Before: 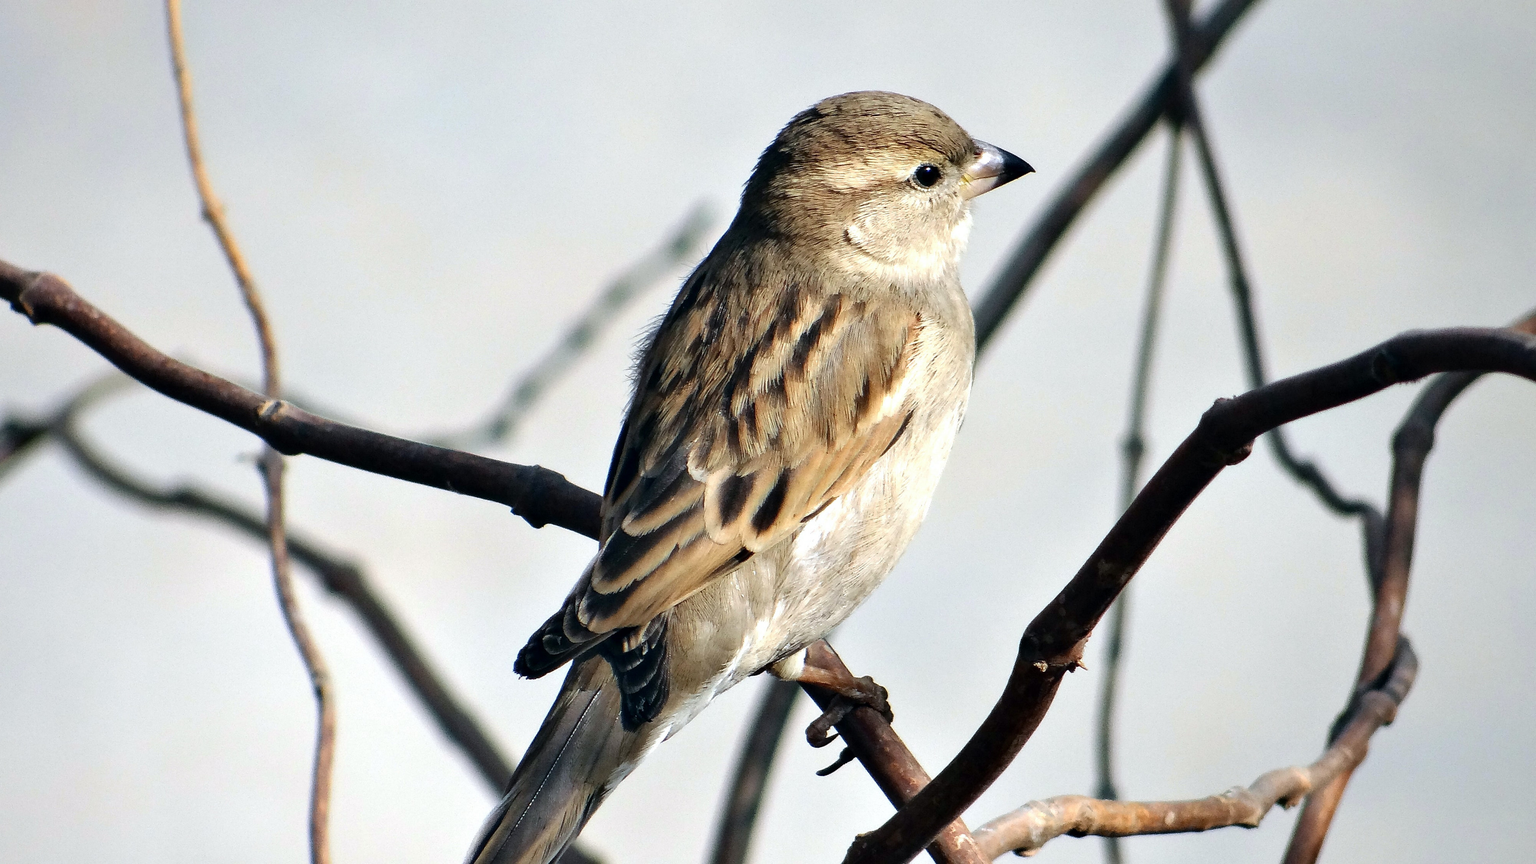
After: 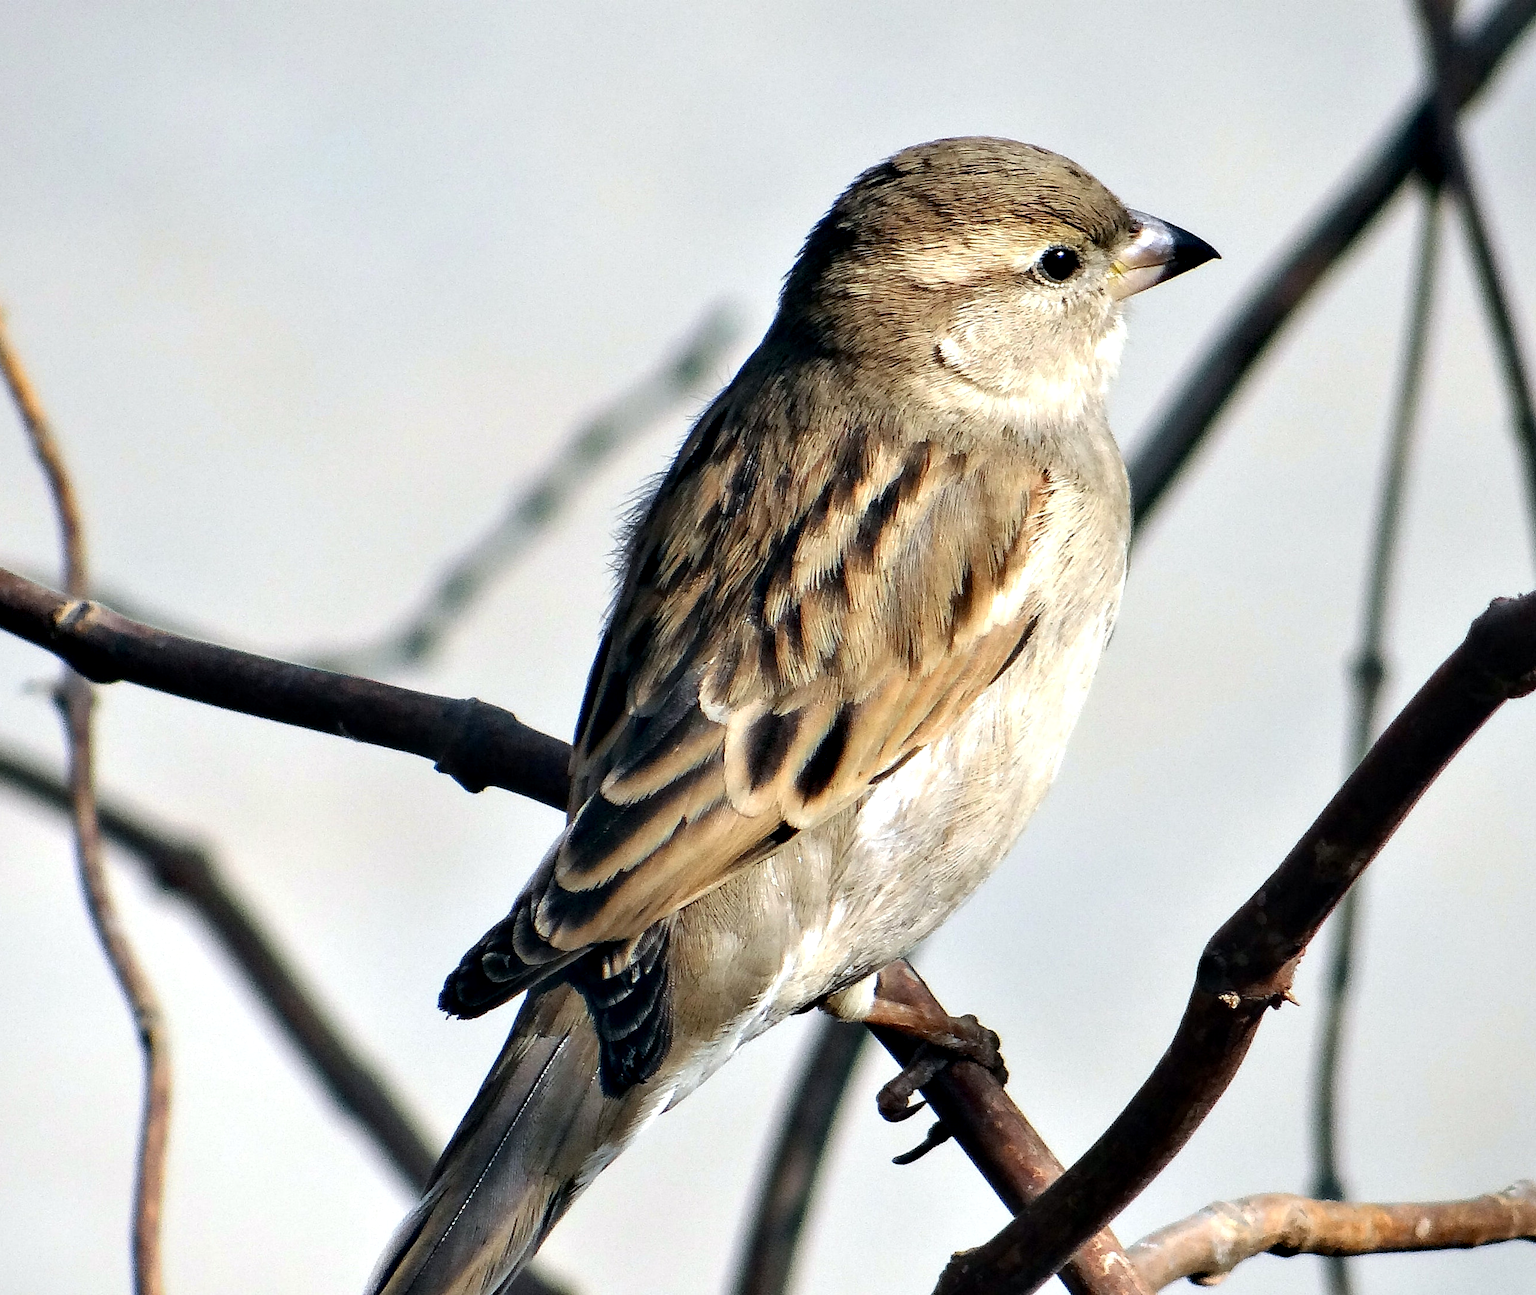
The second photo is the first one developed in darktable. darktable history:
crop and rotate: left 14.436%, right 18.898%
contrast equalizer: octaves 7, y [[0.6 ×6], [0.55 ×6], [0 ×6], [0 ×6], [0 ×6]], mix 0.3
